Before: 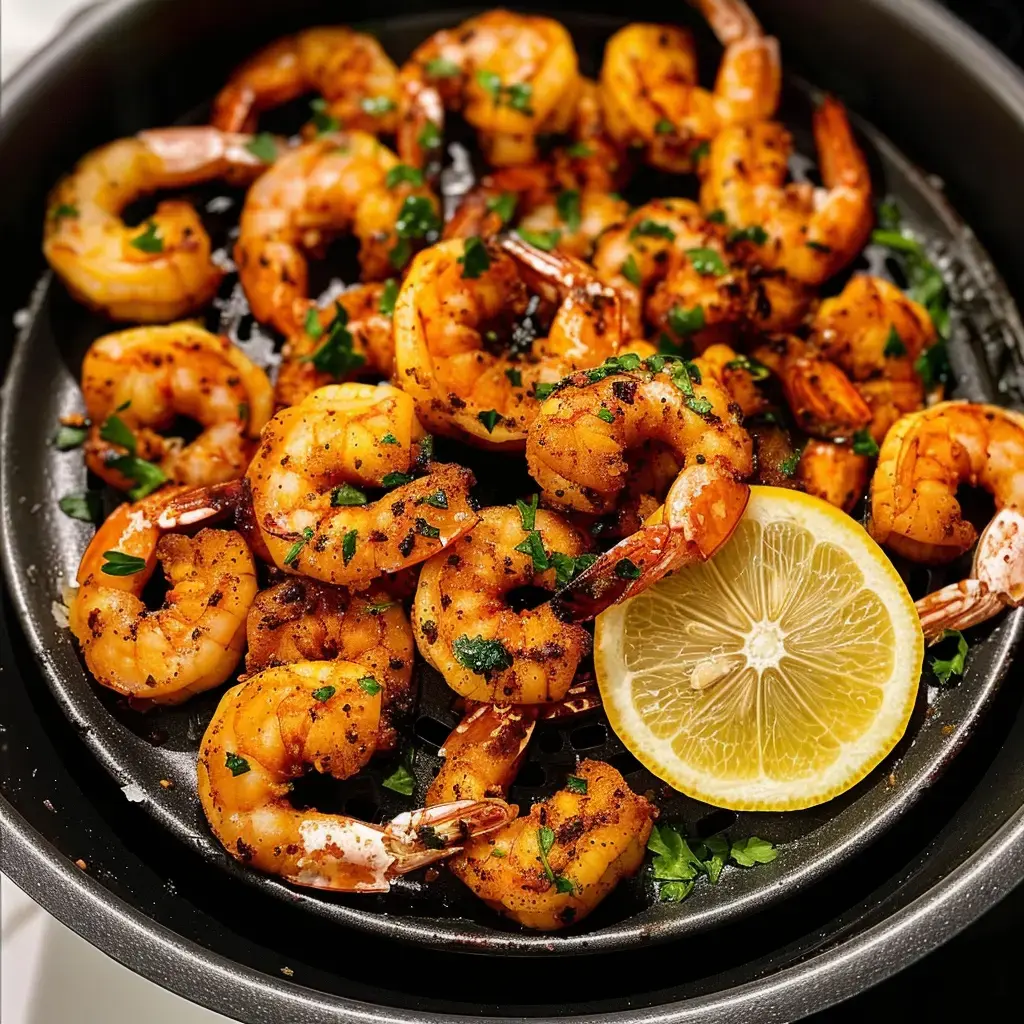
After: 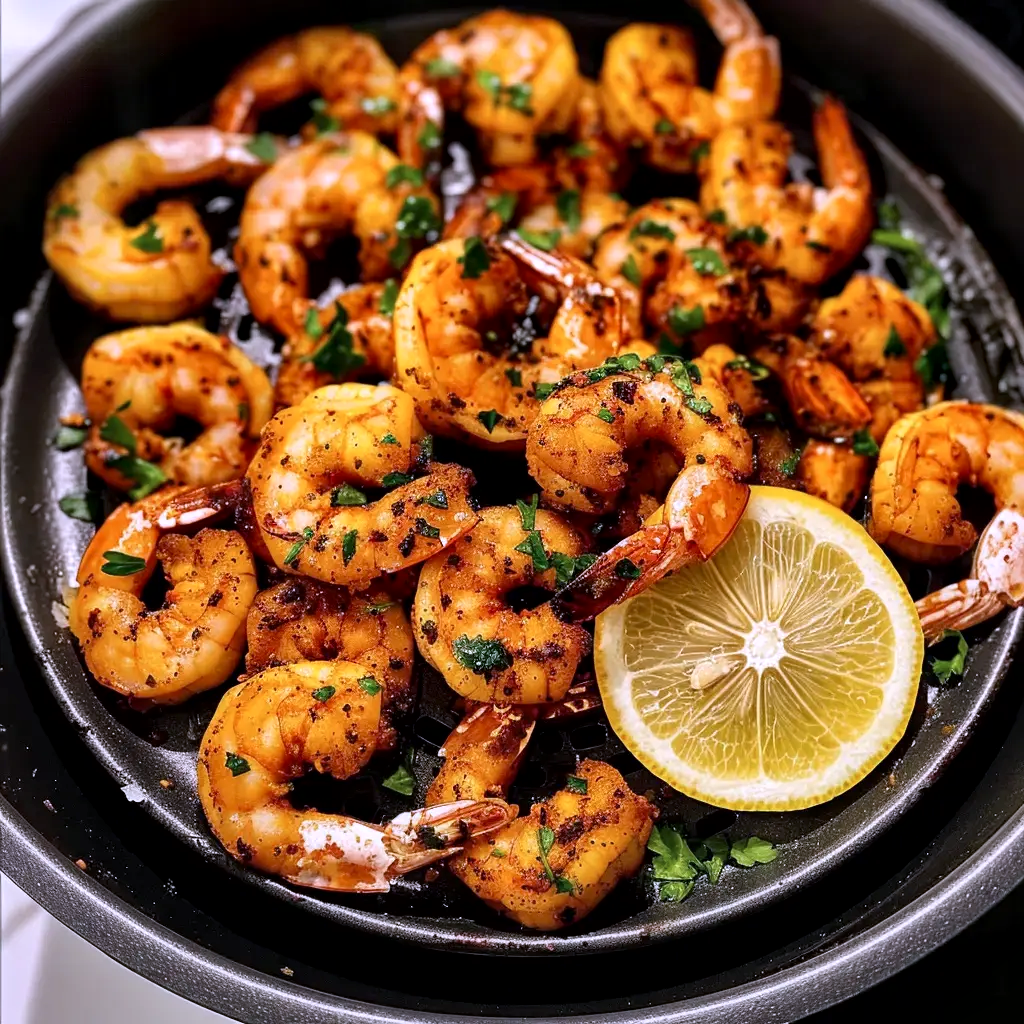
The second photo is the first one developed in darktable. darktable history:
color calibration: output R [1.063, -0.012, -0.003, 0], output B [-0.079, 0.047, 1, 0], illuminant custom, x 0.389, y 0.387, temperature 3838.64 K
exposure: exposure -0.021 EV, compensate highlight preservation false
local contrast: mode bilateral grid, contrast 20, coarseness 50, detail 141%, midtone range 0.2
